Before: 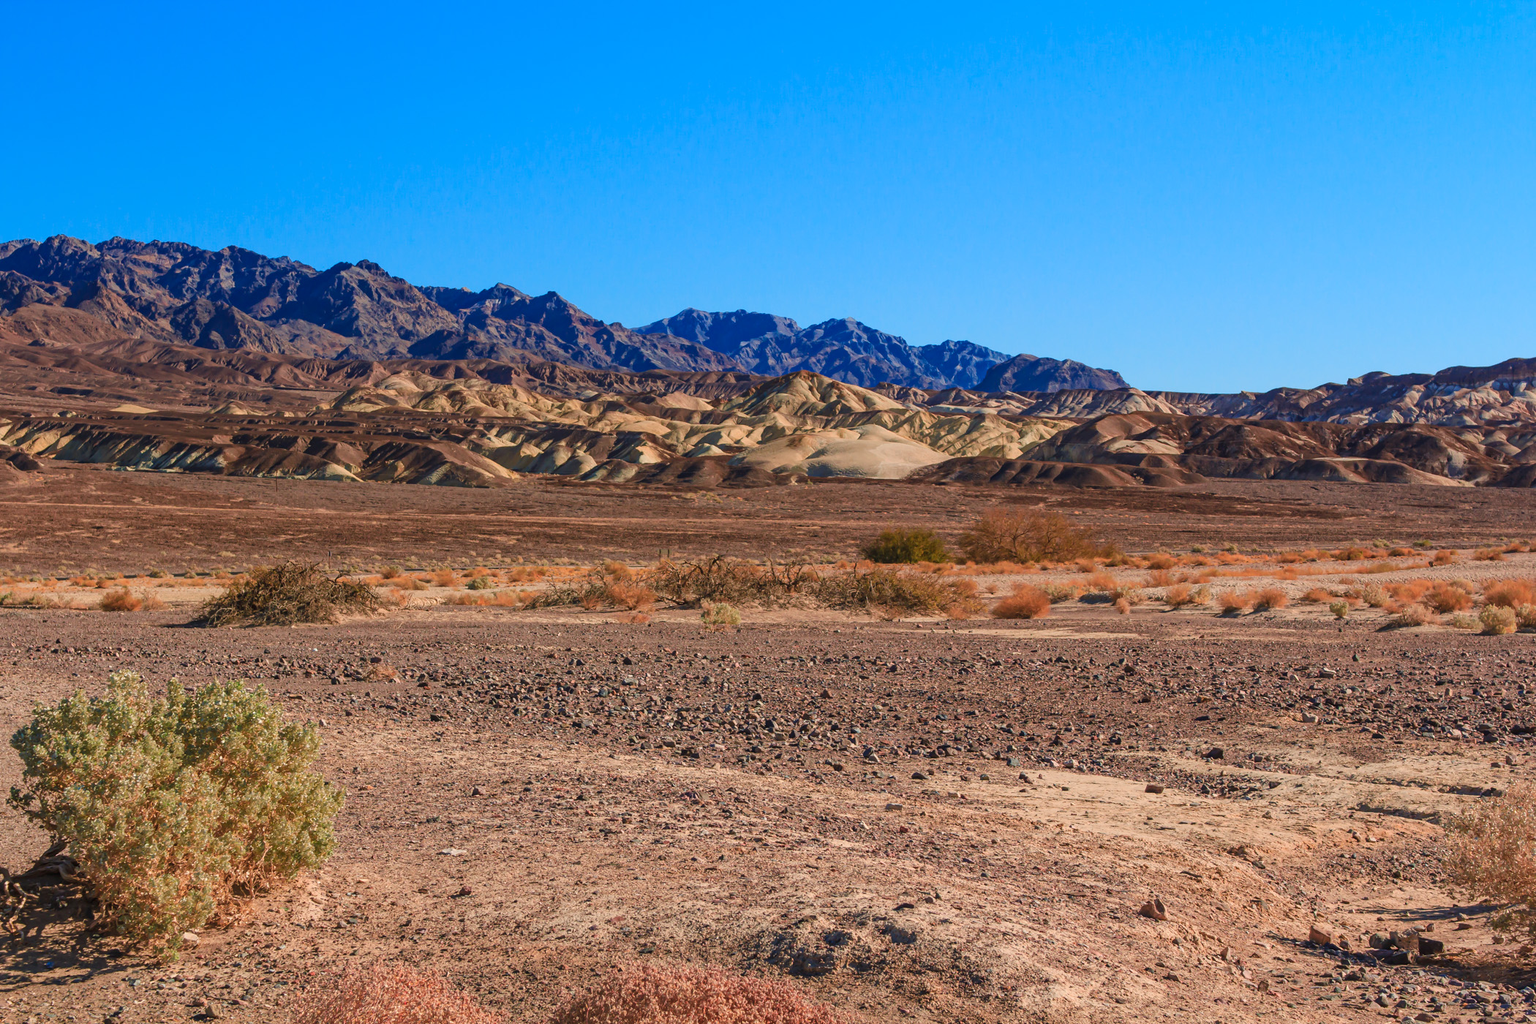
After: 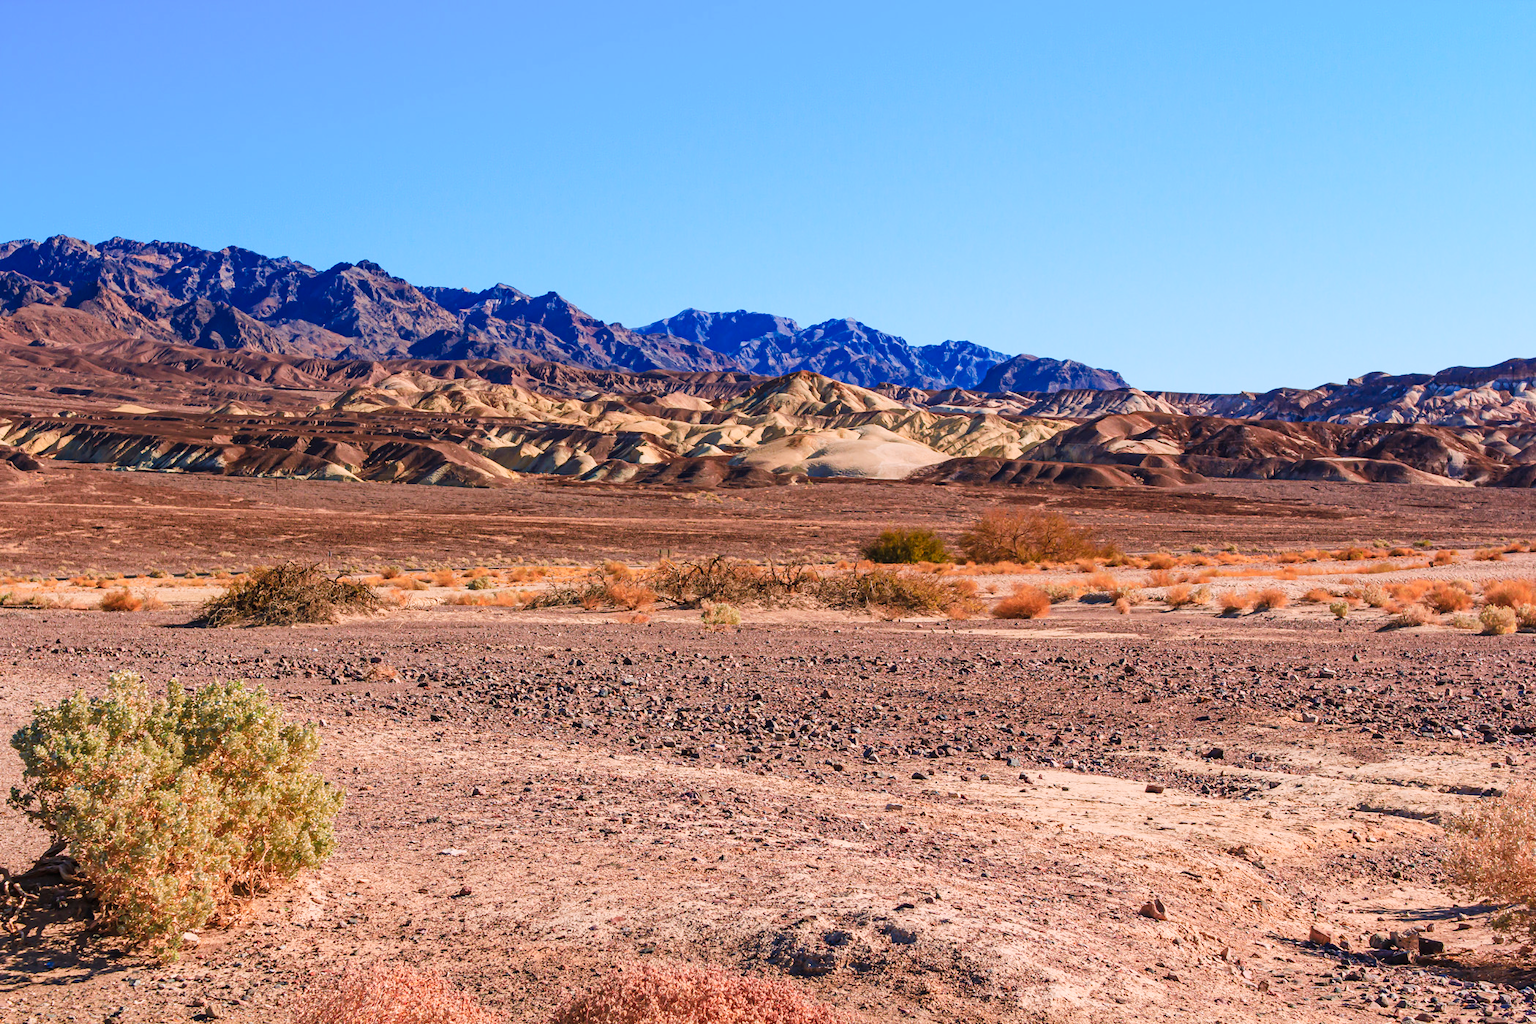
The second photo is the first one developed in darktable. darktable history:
white balance: red 1.05, blue 1.072
tone curve: curves: ch0 [(0, 0) (0.004, 0.001) (0.02, 0.008) (0.218, 0.218) (0.664, 0.774) (0.832, 0.914) (1, 1)], preserve colors none
rgb levels: preserve colors max RGB
